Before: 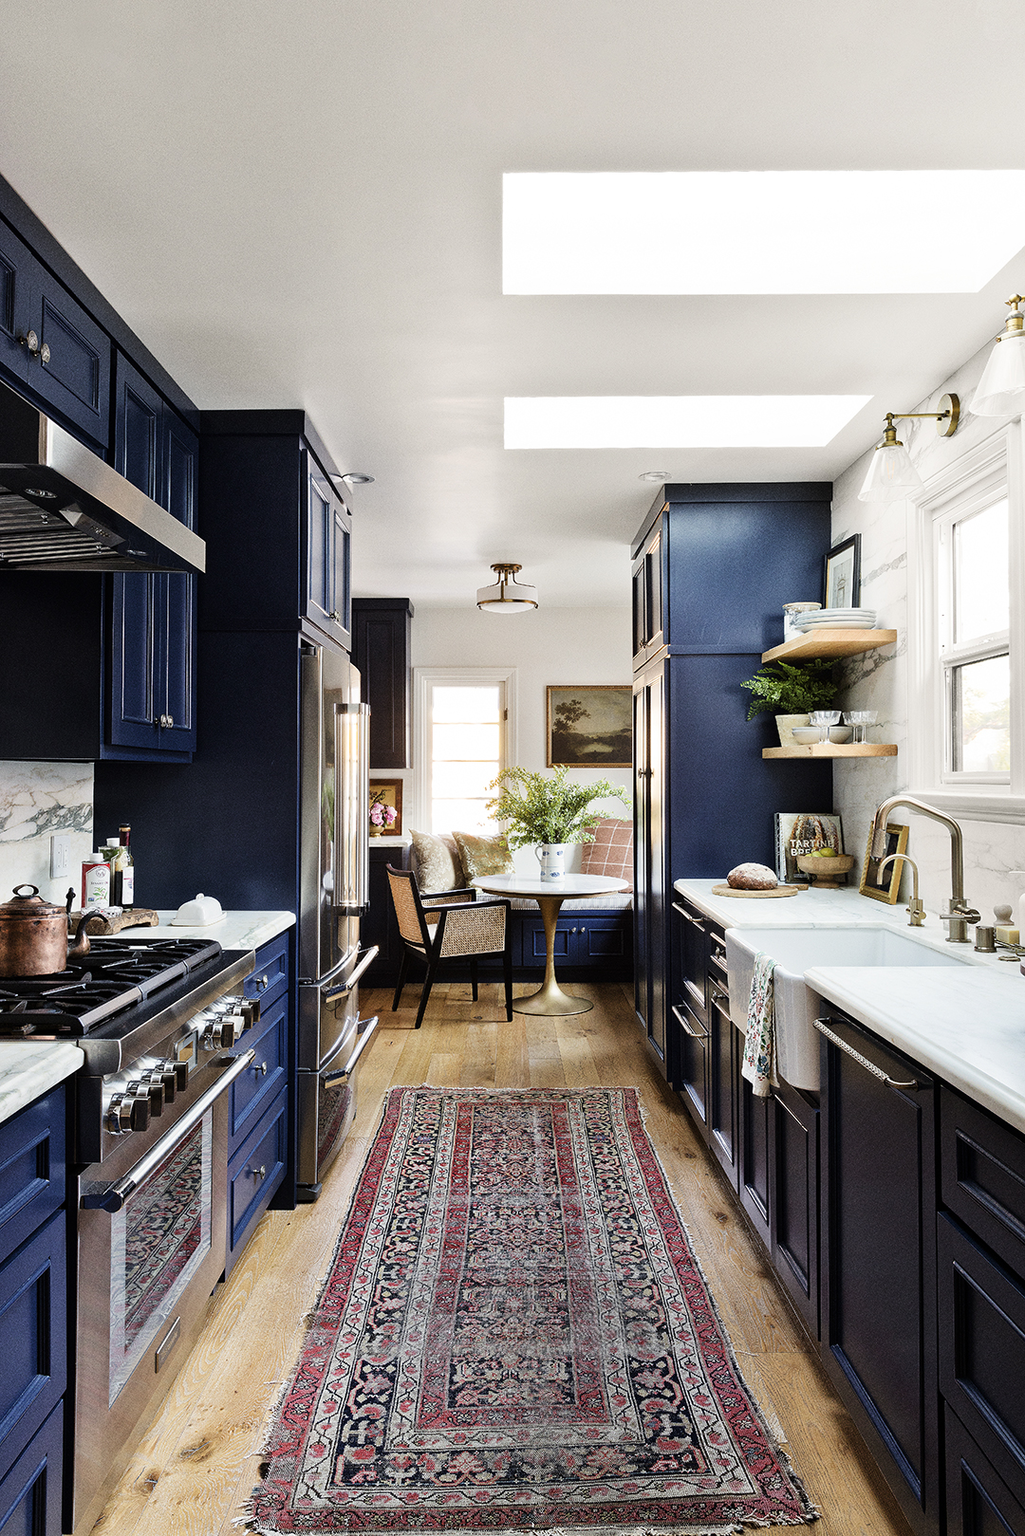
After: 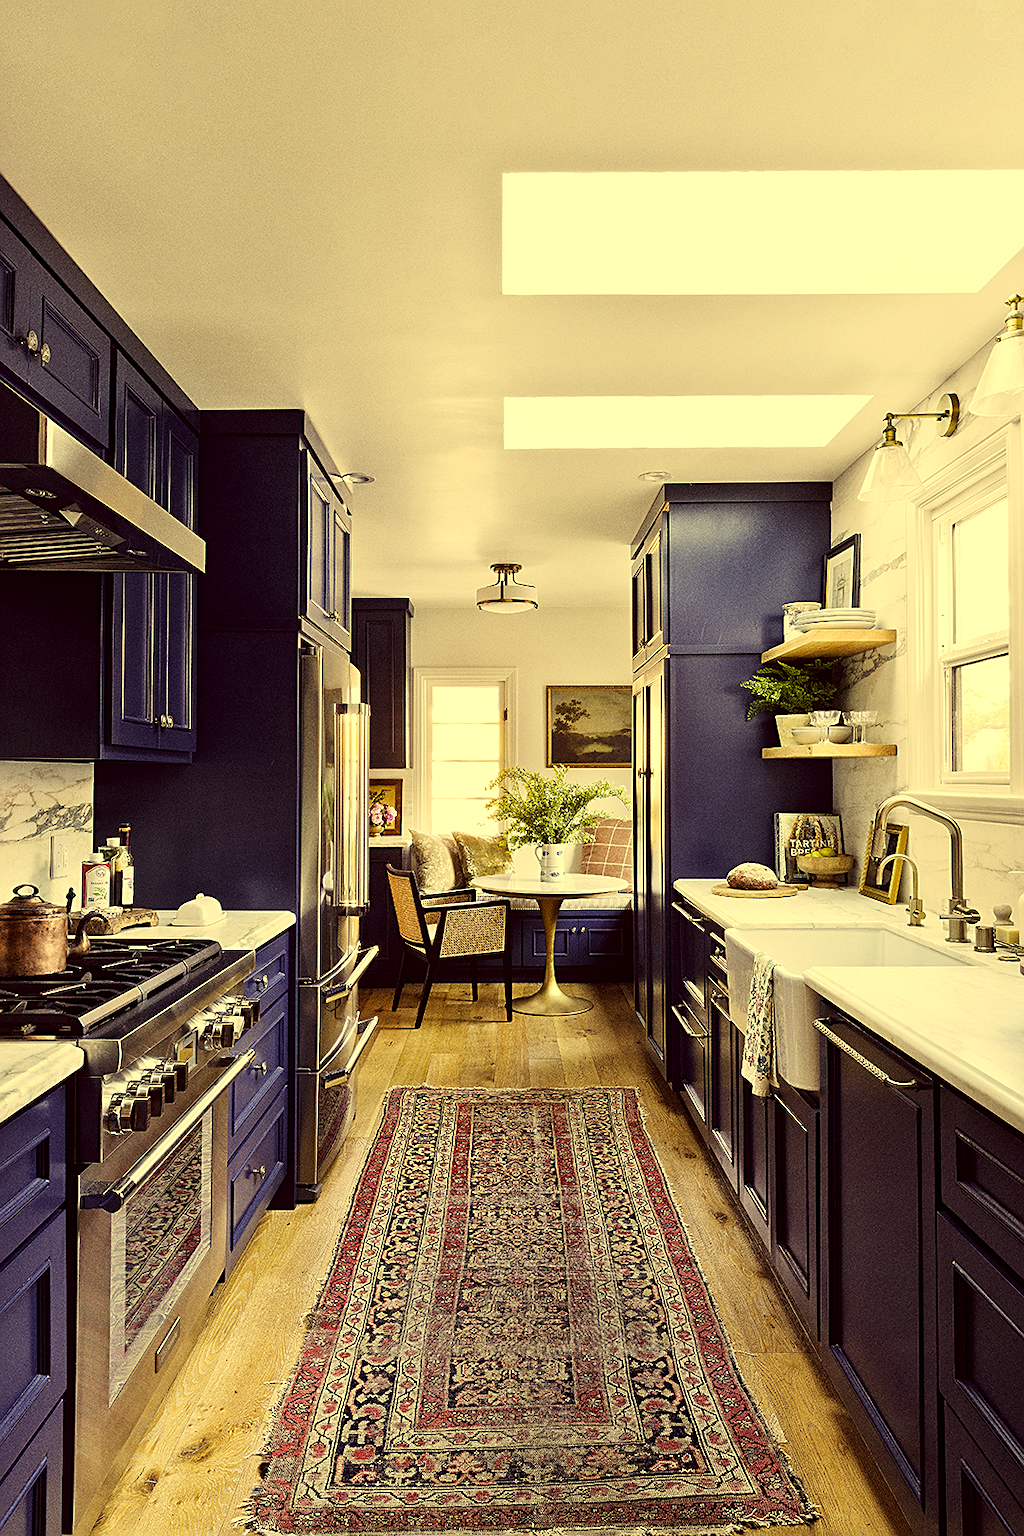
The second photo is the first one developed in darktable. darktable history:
sharpen: on, module defaults
local contrast: highlights 105%, shadows 101%, detail 119%, midtone range 0.2
color correction: highlights a* -0.517, highlights b* 39.54, shadows a* 9.53, shadows b* -0.345
